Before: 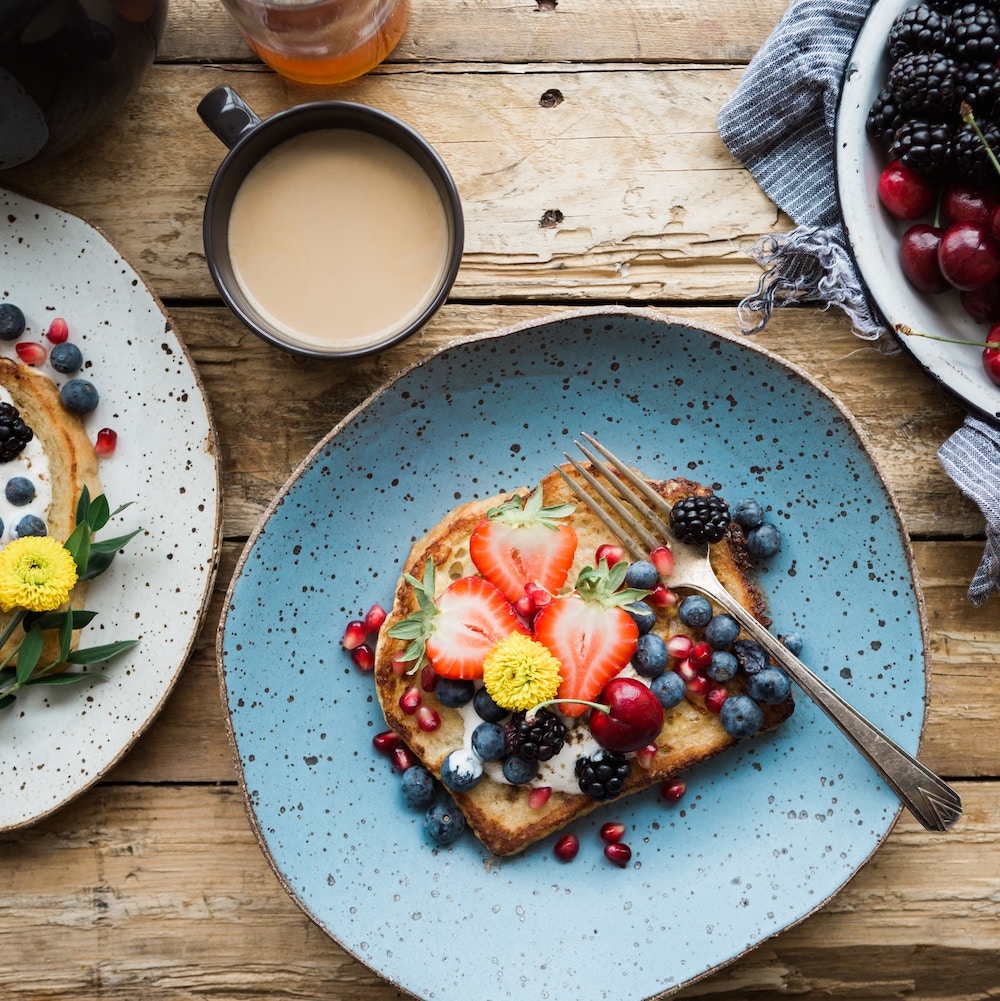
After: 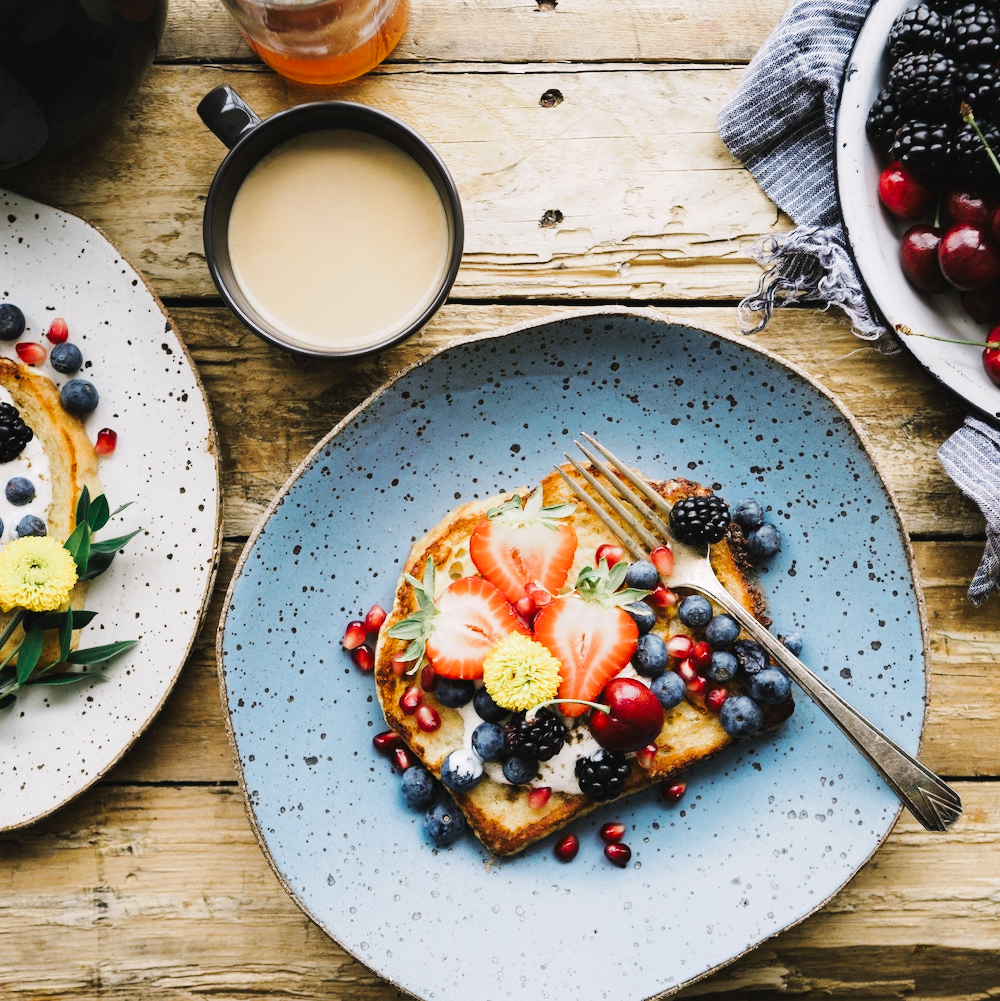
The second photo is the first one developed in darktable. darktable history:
tone curve: curves: ch0 [(0, 0) (0.003, 0.023) (0.011, 0.029) (0.025, 0.037) (0.044, 0.047) (0.069, 0.057) (0.1, 0.075) (0.136, 0.103) (0.177, 0.145) (0.224, 0.193) (0.277, 0.266) (0.335, 0.362) (0.399, 0.473) (0.468, 0.569) (0.543, 0.655) (0.623, 0.73) (0.709, 0.804) (0.801, 0.874) (0.898, 0.924) (1, 1)], preserve colors none
color look up table: target L [96.11, 94.53, 92.42, 85.78, 76.12, 70.35, 59.32, 62, 56.31, 45.79, 38.78, 22.64, 200.62, 91.06, 84.83, 77.73, 73.64, 68.21, 60.73, 55.59, 54.88, 50.63, 46.06, 38.93, 37.35, 31.21, 21.26, 18.01, 0.526, 83.05, 81.04, 61.88, 60.03, 56.92, 57.02, 69.06, 51.38, 46.41, 40.68, 30.6, 32.83, 18.31, 4.95, 77.92, 56.59, 52.61, 54.67, 36.79, 28.16], target a [-12.4, -9.945, -27.49, -32.94, -25.93, -10.01, -38.39, -12.76, -8.133, -25.31, -23.62, -19.36, 0, 1.809, -1.866, 6.75, 31.29, 32.3, 26.91, 50.4, 57.15, 34.96, -3.539, 30.47, 47.01, 3.849, 16.61, 24.1, -0.782, 6.753, 29.17, 16.44, 58.84, 3.626, 19.94, 44.26, 48.17, 47.93, 9.705, 27.43, 39.32, 23.46, 11.27, -23.08, -3.056, -21.65, -26.77, -10.66, 3.255], target b [34.14, 16.61, 34.67, 22.07, 8.691, 1.33, 30.23, 43.75, 24.74, 14.18, 23.02, 12.61, 0, 30.33, 60.13, 3.947, 11.81, 37.87, 50.02, 52.34, 24.14, 28.8, 37.98, 40.2, 41.5, 4.488, 30.55, 10.41, -0.154, -21.2, -19.98, -49.09, -15.21, -6.804, -23, -36.63, -29.21, -6.42, -57.91, -11.48, -59.58, -40.42, -18.16, -20.94, -39.66, -29.4, -0.425, -15.18, -28.51], num patches 49
